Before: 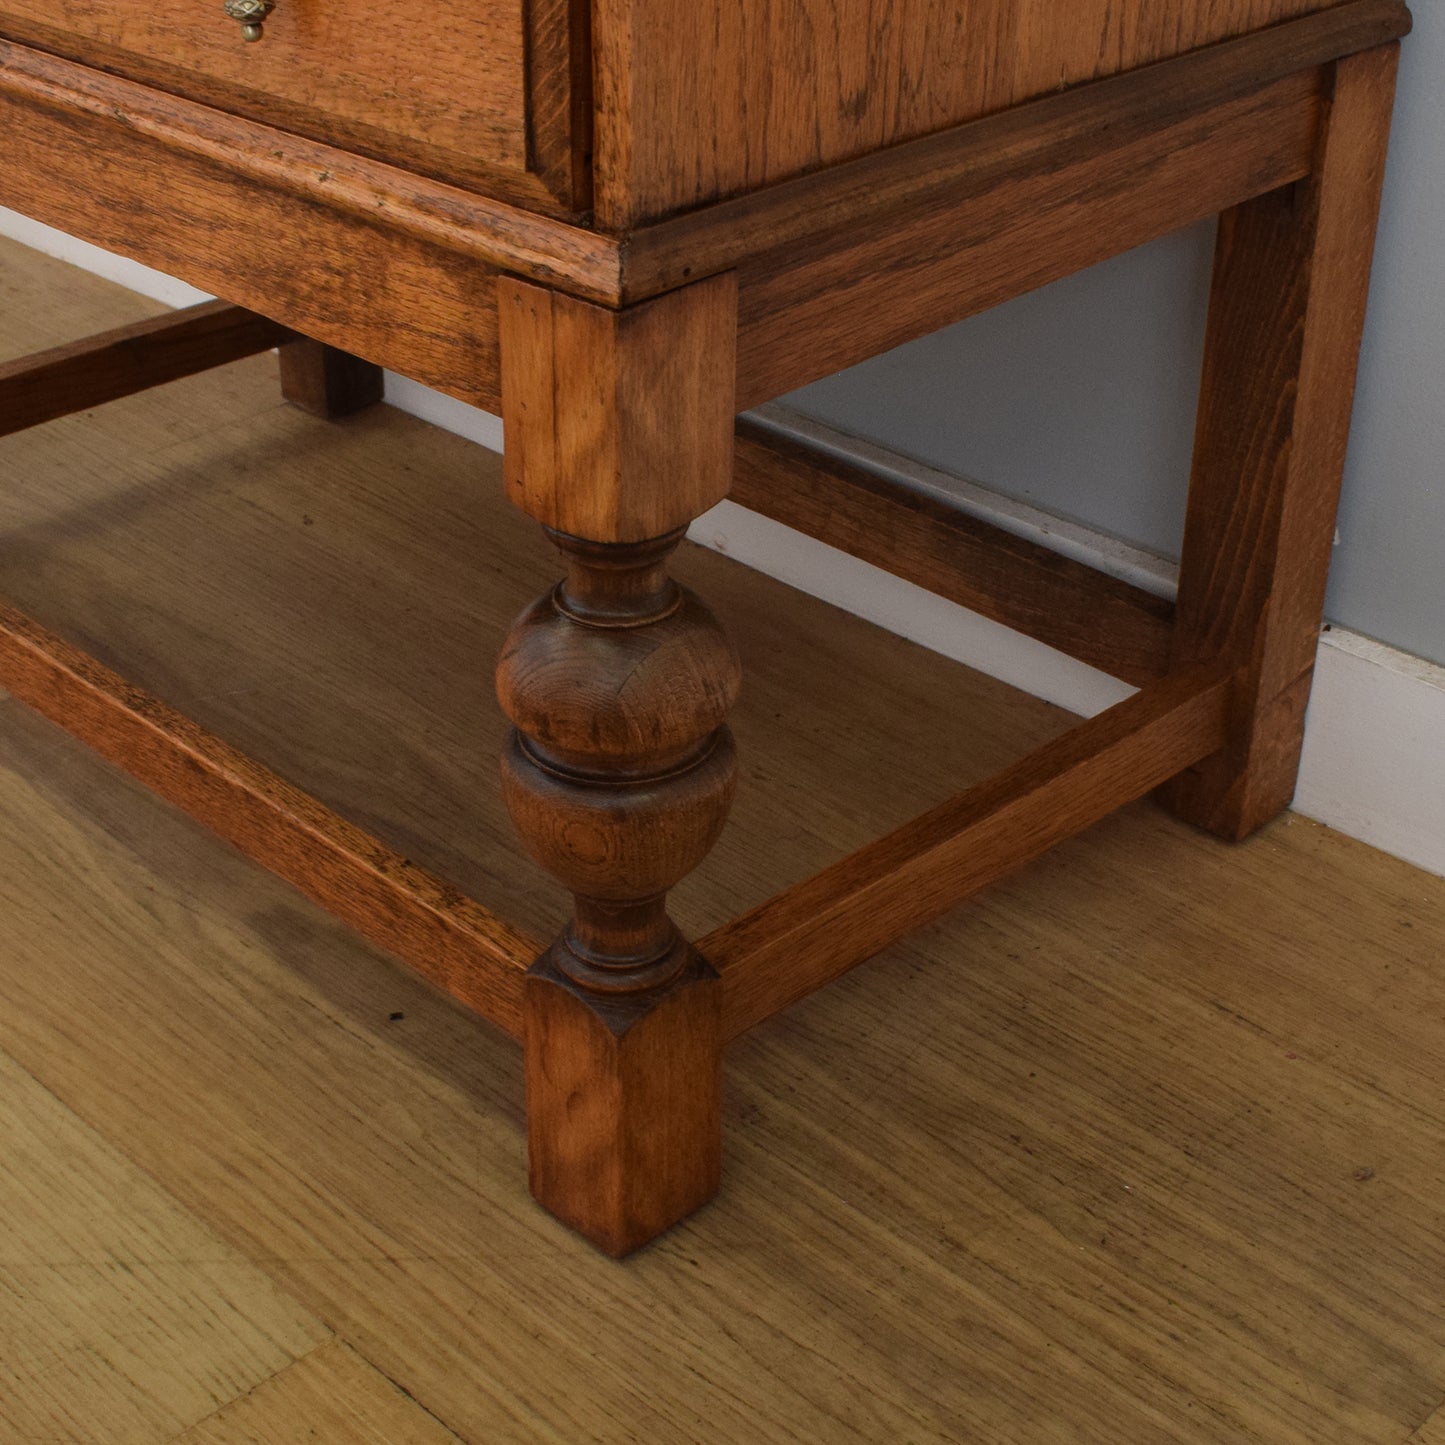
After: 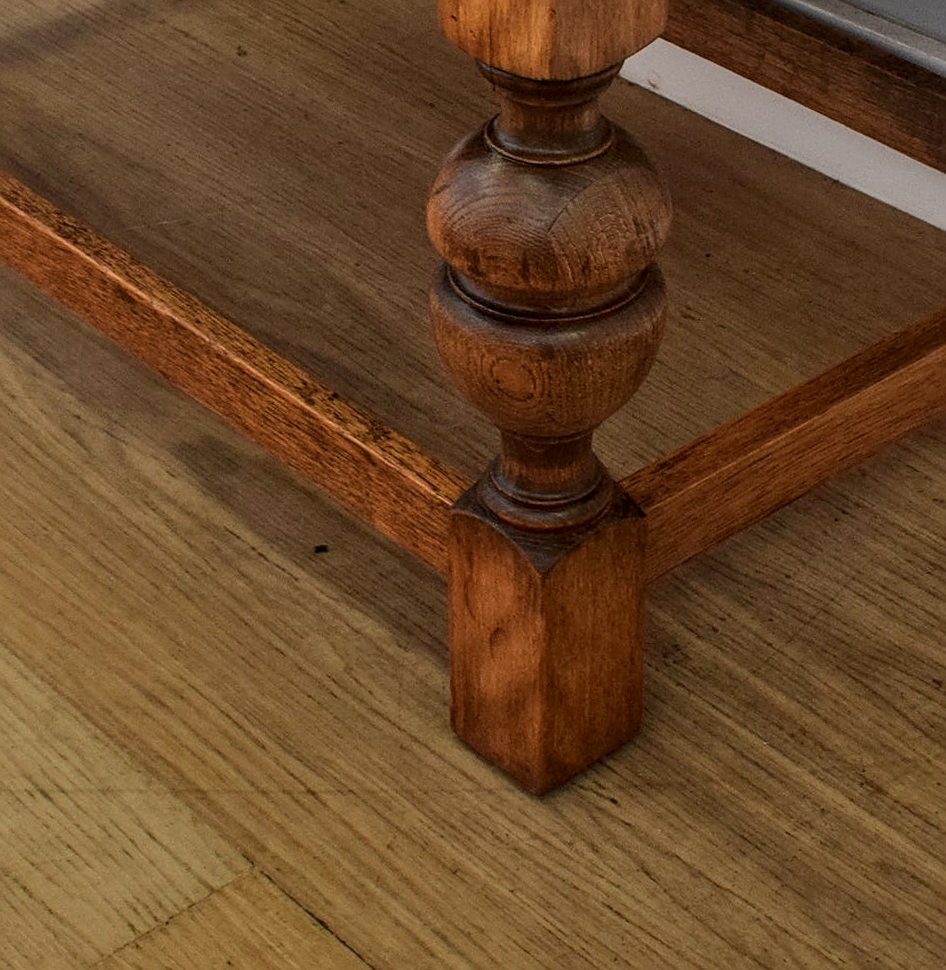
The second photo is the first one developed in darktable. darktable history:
local contrast: on, module defaults
sharpen: on, module defaults
crop and rotate: angle -1.08°, left 4.032%, top 31.579%, right 29.236%
contrast brightness saturation: contrast 0.085, saturation 0.019
shadows and highlights: radius 116.37, shadows 42.14, highlights -61.75, soften with gaussian
